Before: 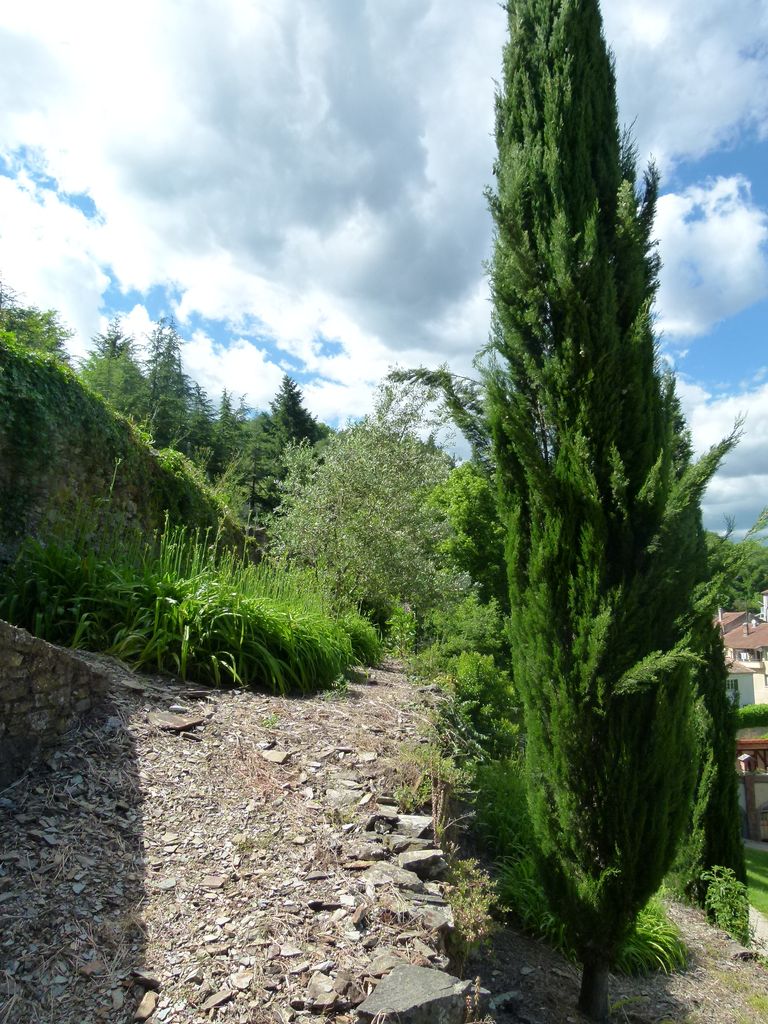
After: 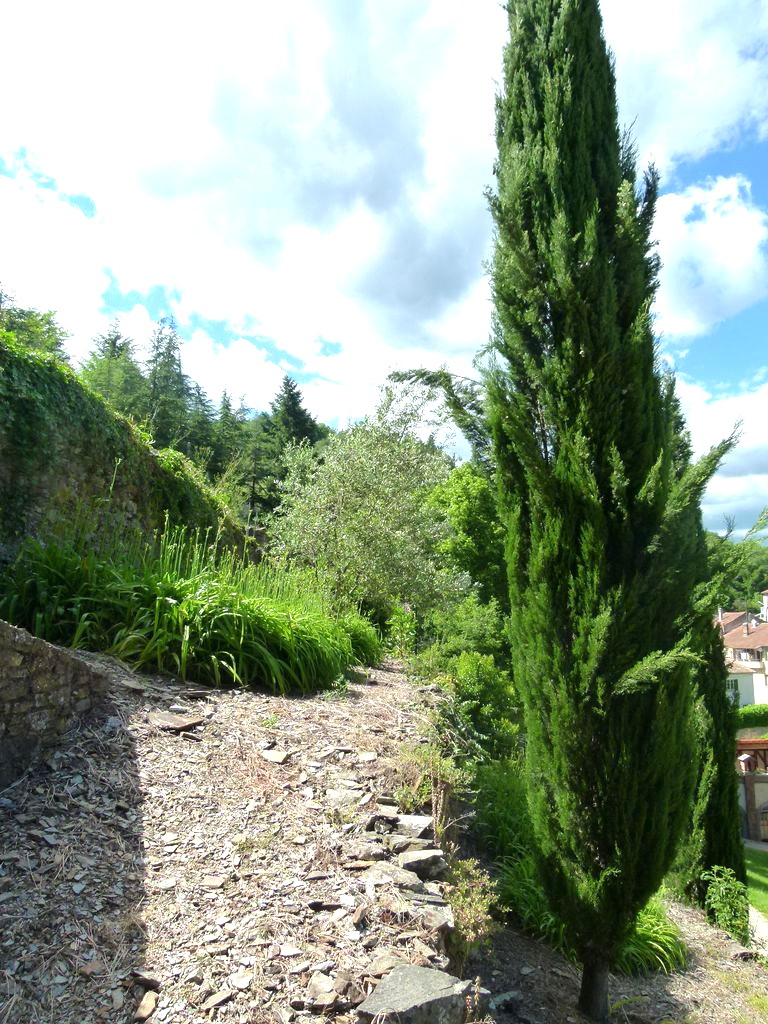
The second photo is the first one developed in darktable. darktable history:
exposure: exposure 0.665 EV, compensate highlight preservation false
